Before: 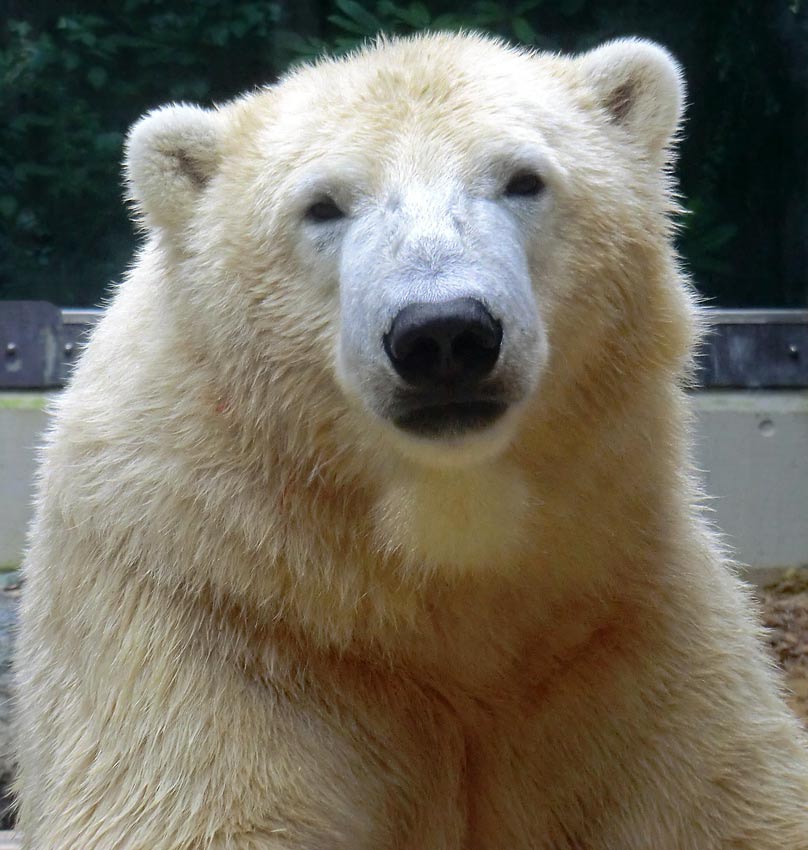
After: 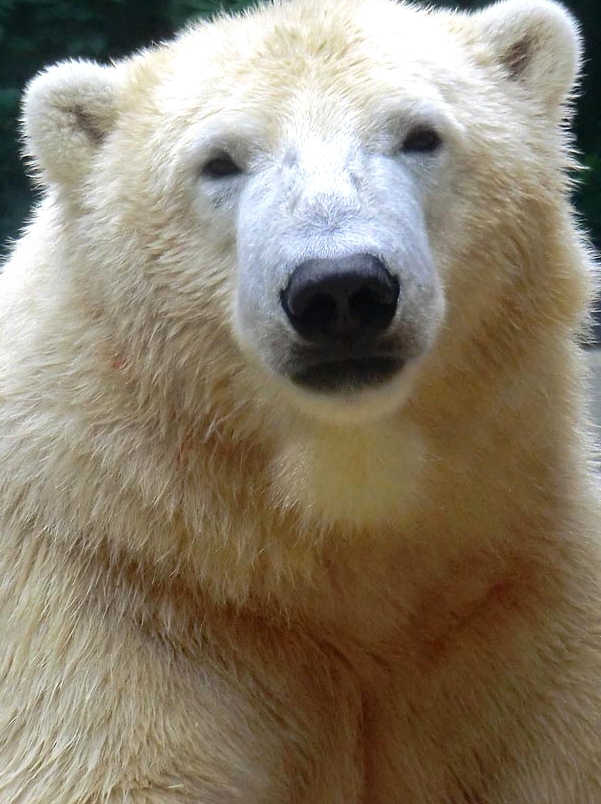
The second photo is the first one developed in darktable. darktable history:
exposure: exposure 0.19 EV, compensate exposure bias true, compensate highlight preservation false
crop and rotate: left 12.961%, top 5.364%, right 12.551%
